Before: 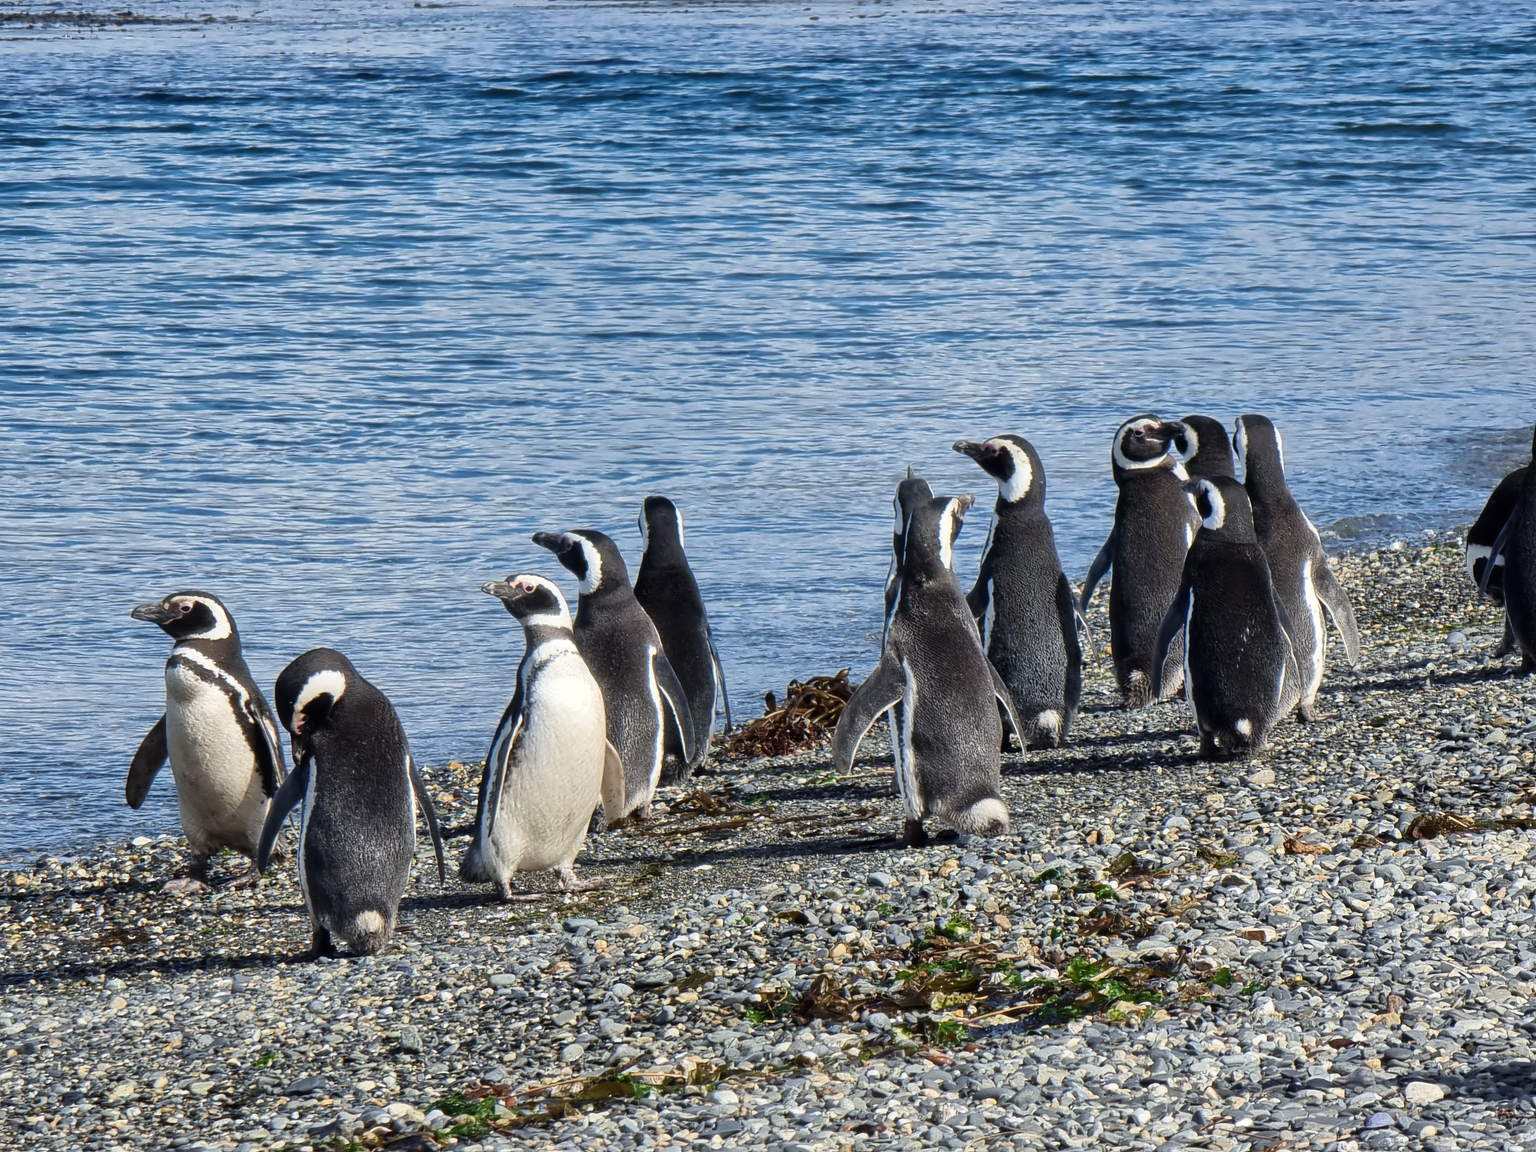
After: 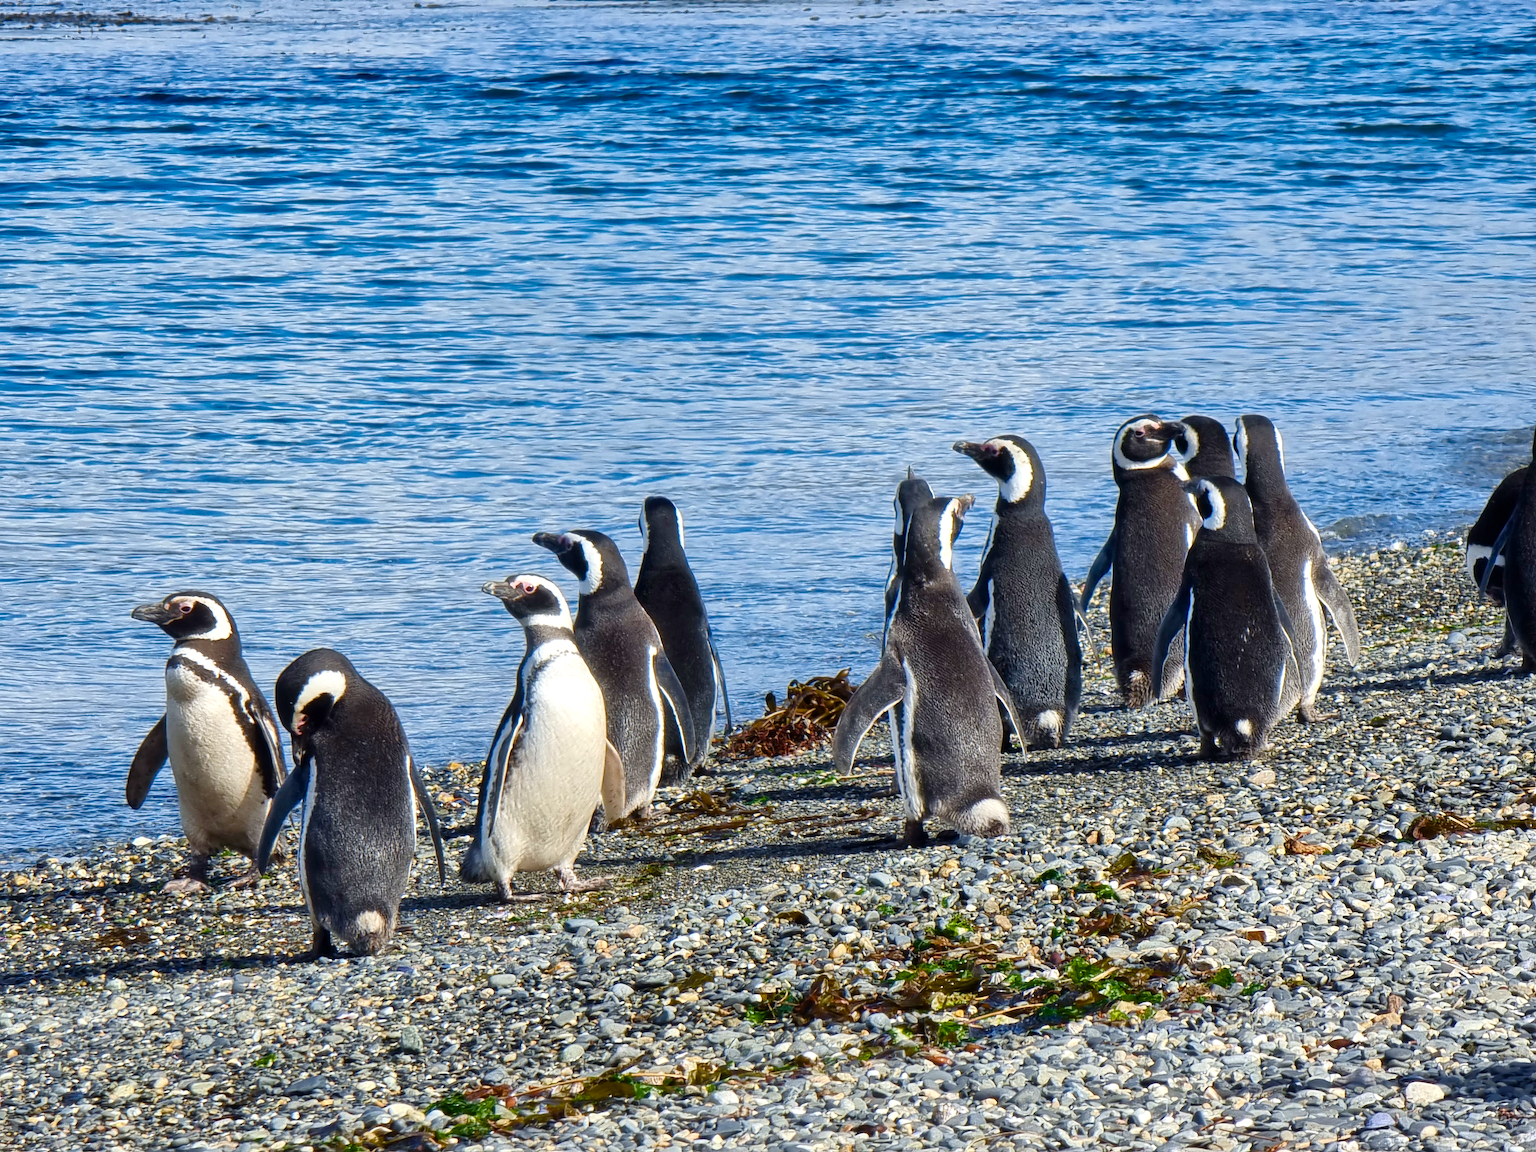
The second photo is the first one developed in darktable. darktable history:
exposure: exposure 0.203 EV, compensate highlight preservation false
color balance rgb: perceptual saturation grading › global saturation 44.282%, perceptual saturation grading › highlights -50.283%, perceptual saturation grading › shadows 30.171%, global vibrance 29.488%
